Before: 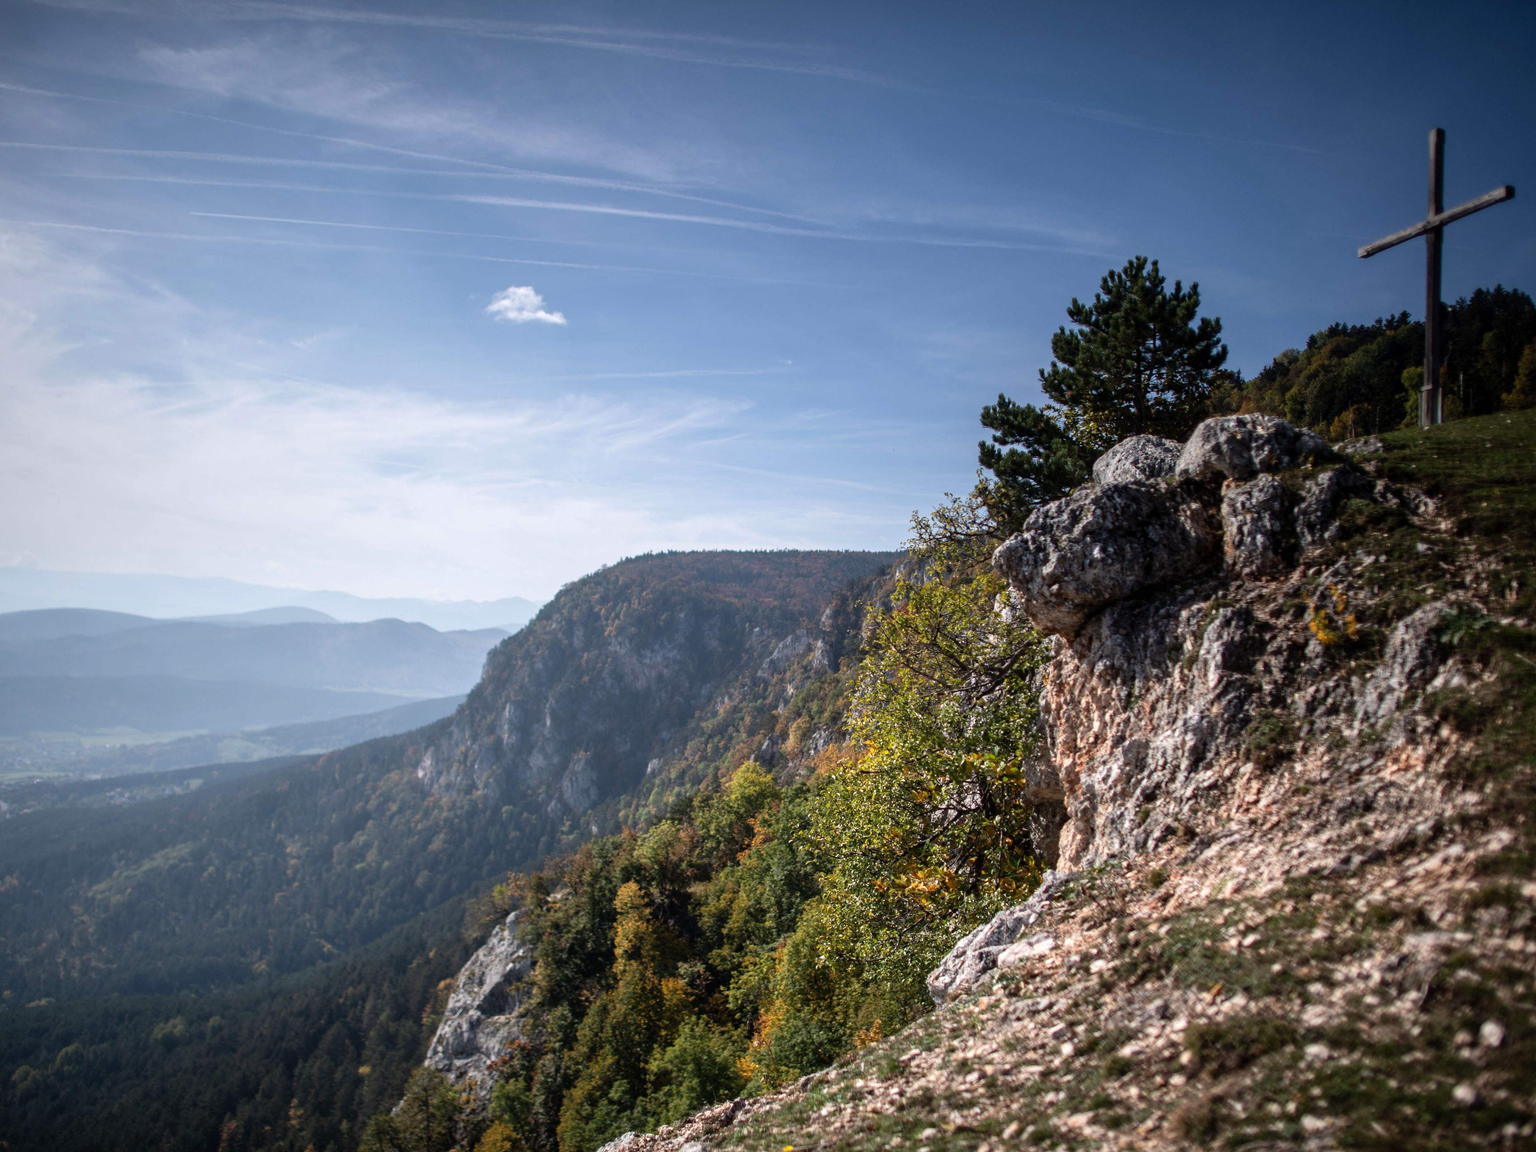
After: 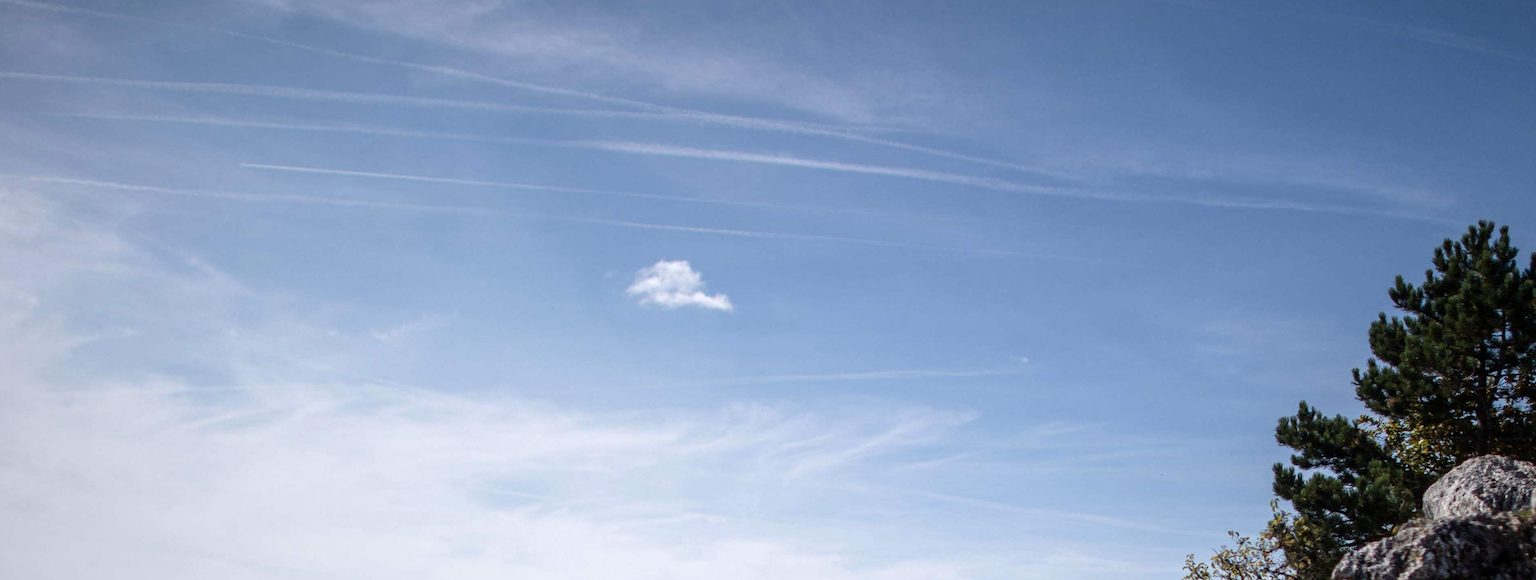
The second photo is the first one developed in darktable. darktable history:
crop: left 0.523%, top 7.628%, right 23.192%, bottom 53.941%
